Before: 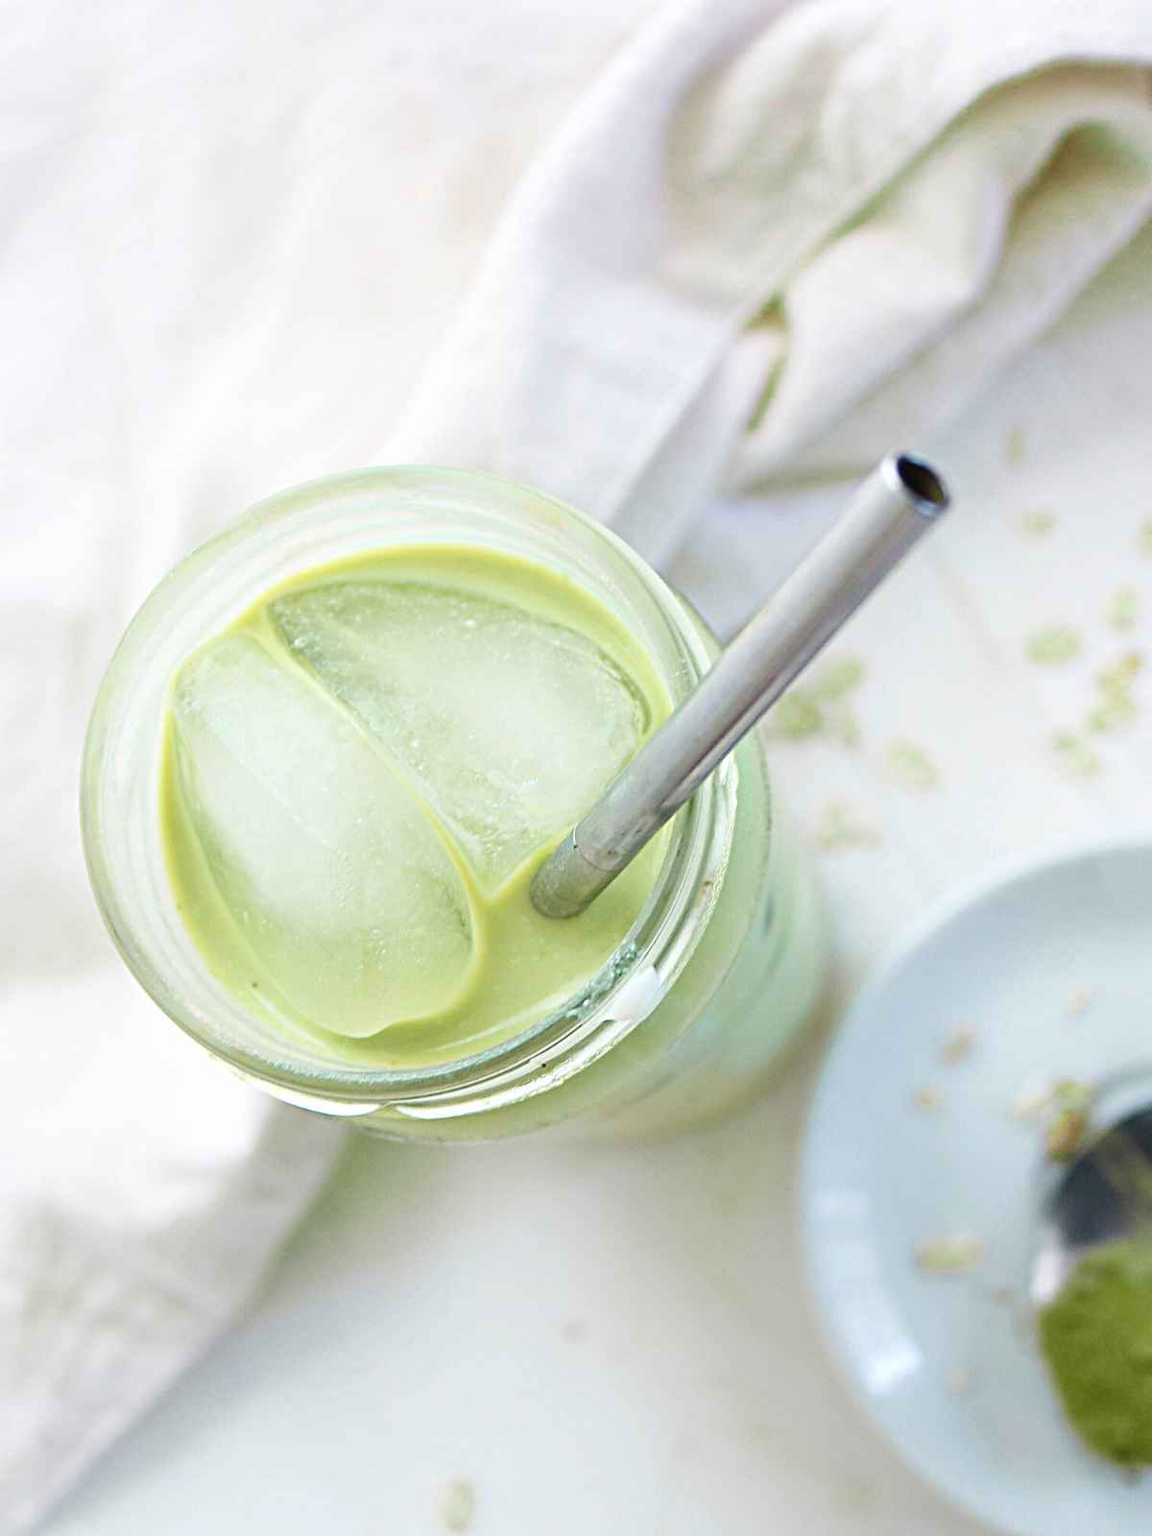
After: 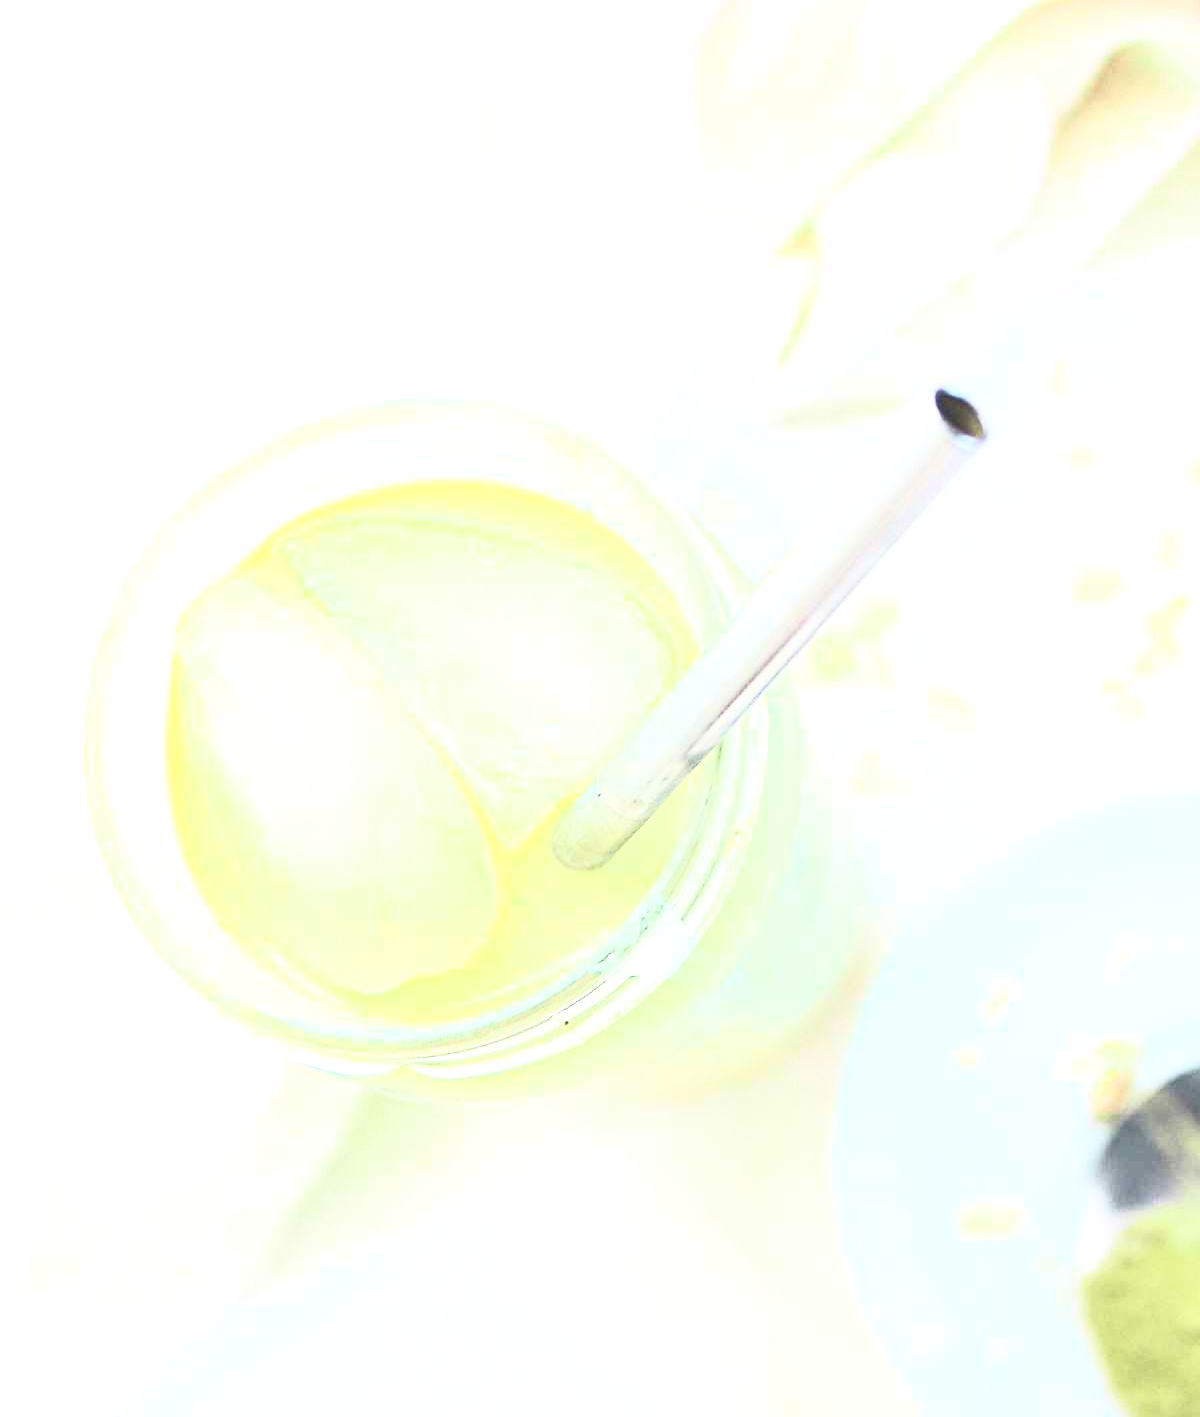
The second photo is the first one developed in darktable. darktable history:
tone equalizer: -7 EV 0.19 EV, -6 EV 0.119 EV, -5 EV 0.115 EV, -4 EV 0.022 EV, -2 EV -0.019 EV, -1 EV -0.043 EV, +0 EV -0.055 EV, edges refinement/feathering 500, mask exposure compensation -1.57 EV, preserve details no
crop and rotate: top 5.465%, bottom 5.916%
local contrast: highlights 69%, shadows 67%, detail 84%, midtone range 0.329
contrast brightness saturation: contrast 0.436, brightness 0.562, saturation -0.181
exposure: black level correction 0, exposure 1 EV, compensate highlight preservation false
